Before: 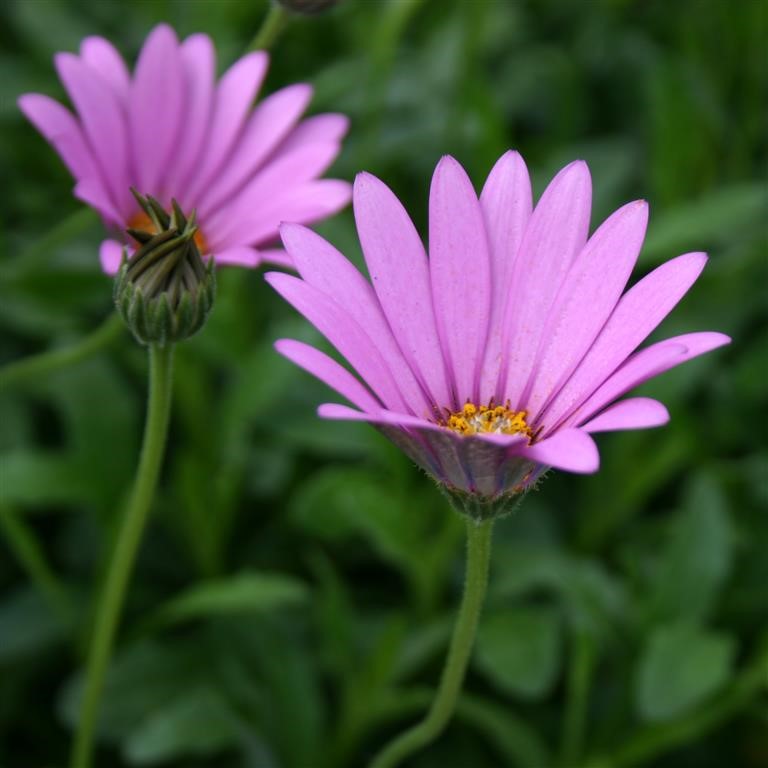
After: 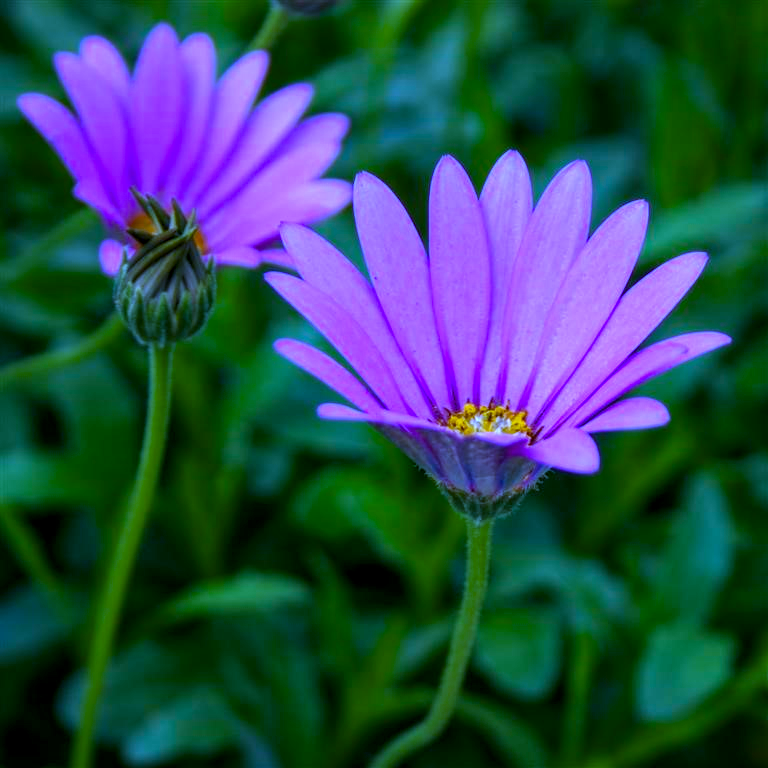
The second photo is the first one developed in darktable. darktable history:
white balance: red 0.766, blue 1.537
color balance rgb: perceptual saturation grading › global saturation 36%, perceptual brilliance grading › global brilliance 10%, global vibrance 20%
local contrast: on, module defaults
